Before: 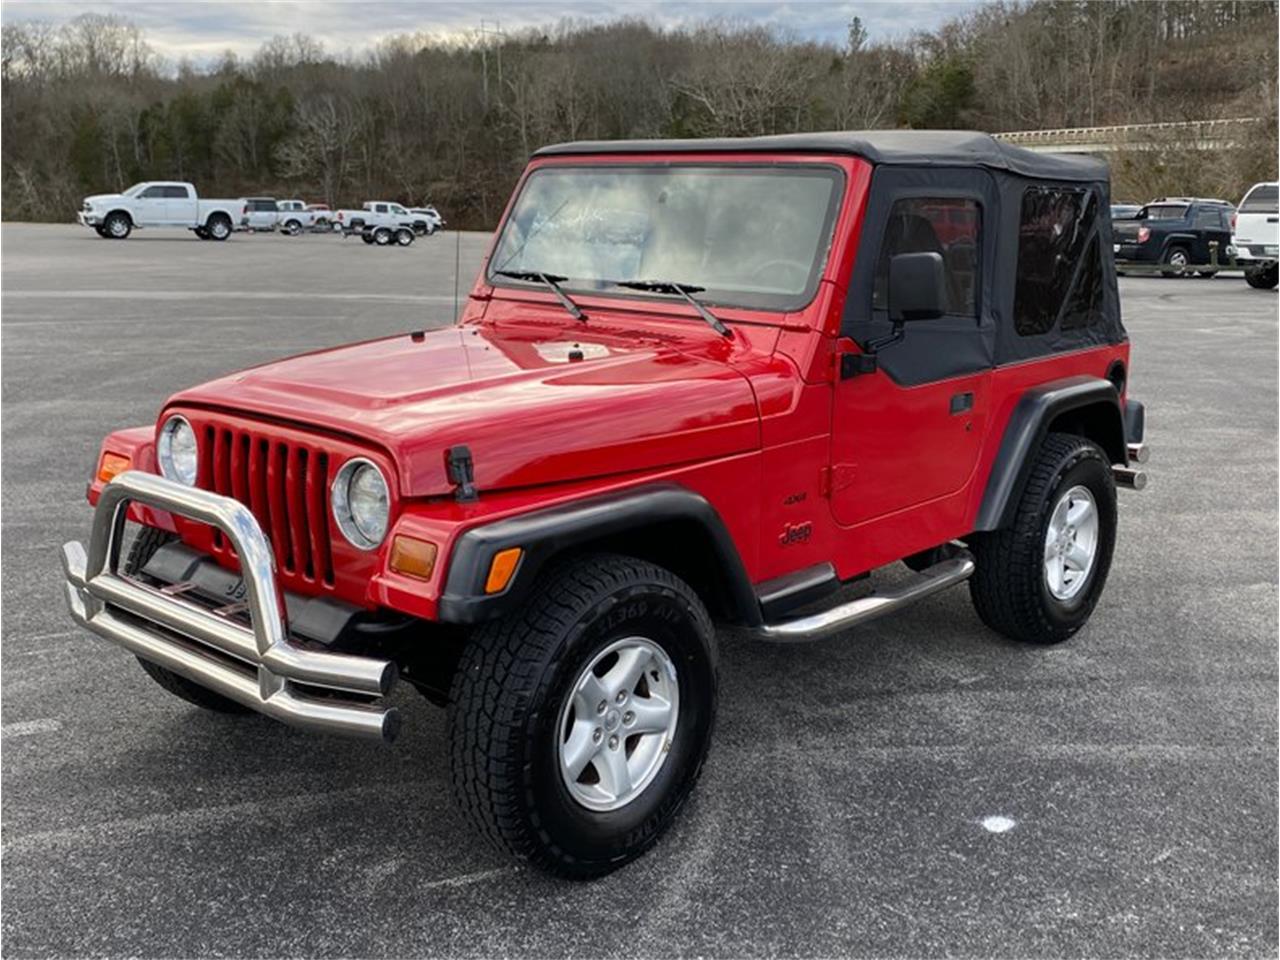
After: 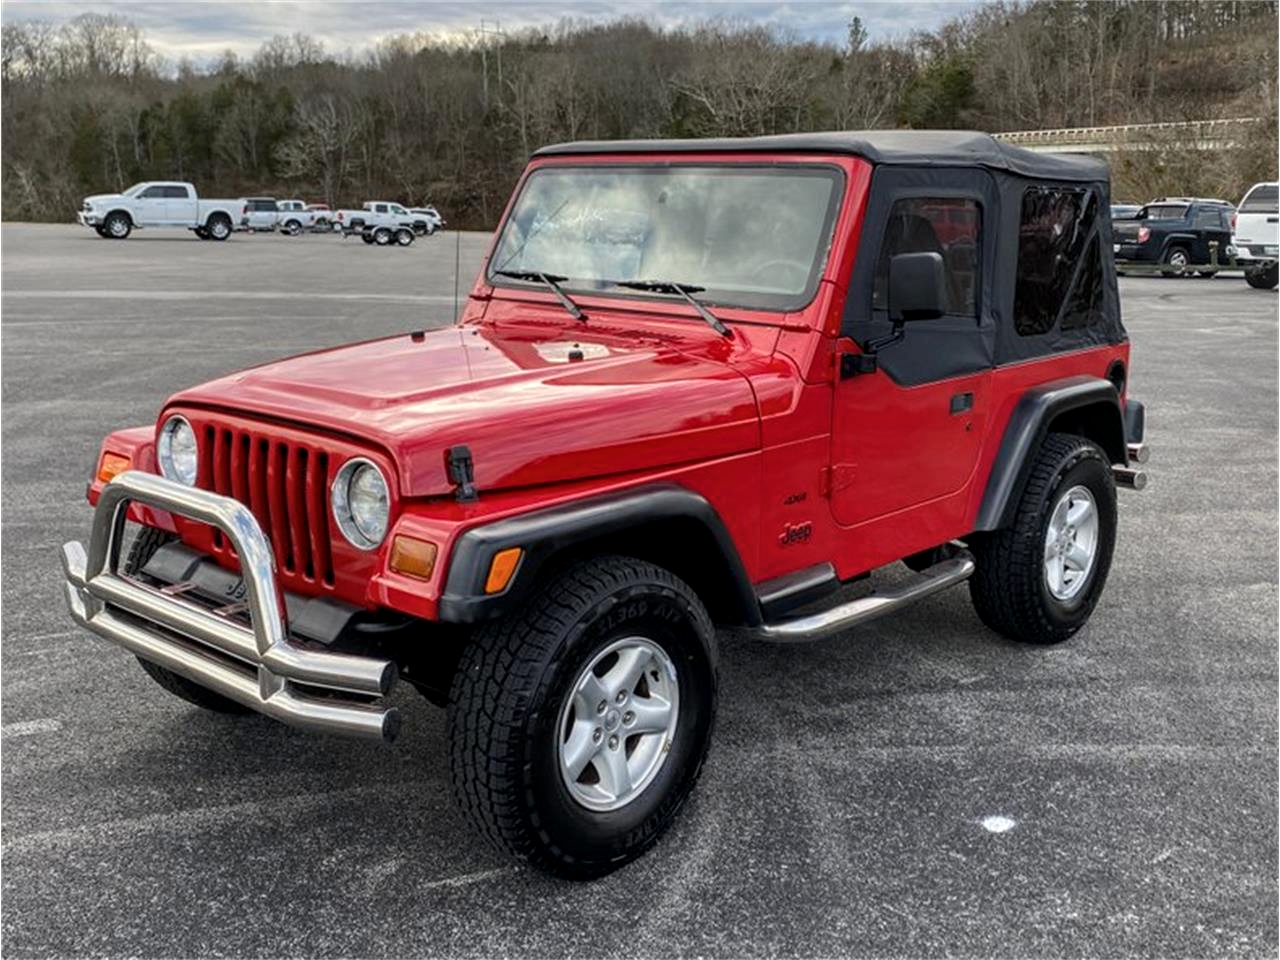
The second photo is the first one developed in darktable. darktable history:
local contrast: on, module defaults
color balance rgb: shadows lift › hue 86.81°, linear chroma grading › global chroma 0.516%, perceptual saturation grading › global saturation -2.79%, global vibrance 14.857%
